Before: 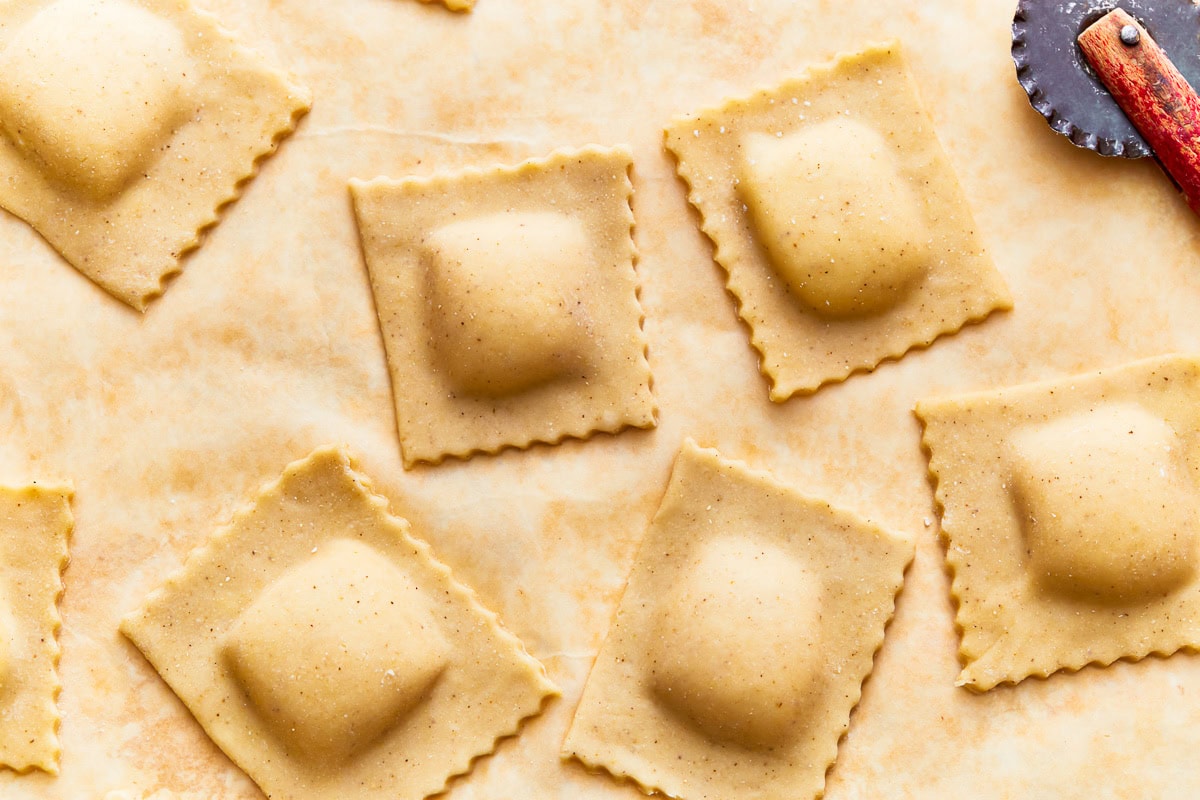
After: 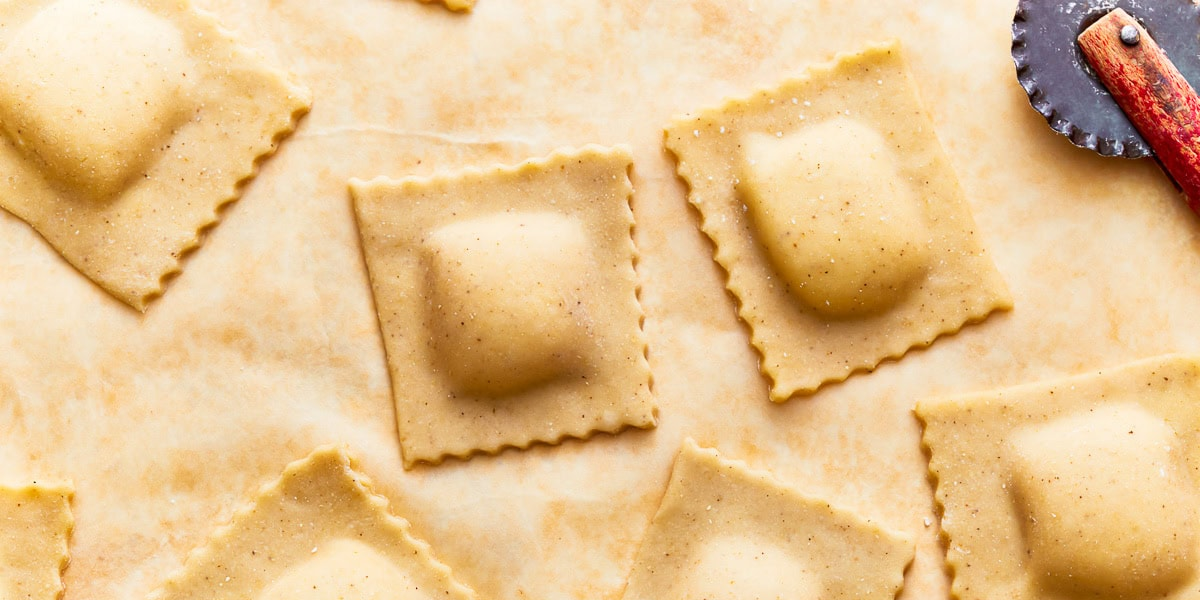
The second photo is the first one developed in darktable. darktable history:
crop: bottom 24.986%
